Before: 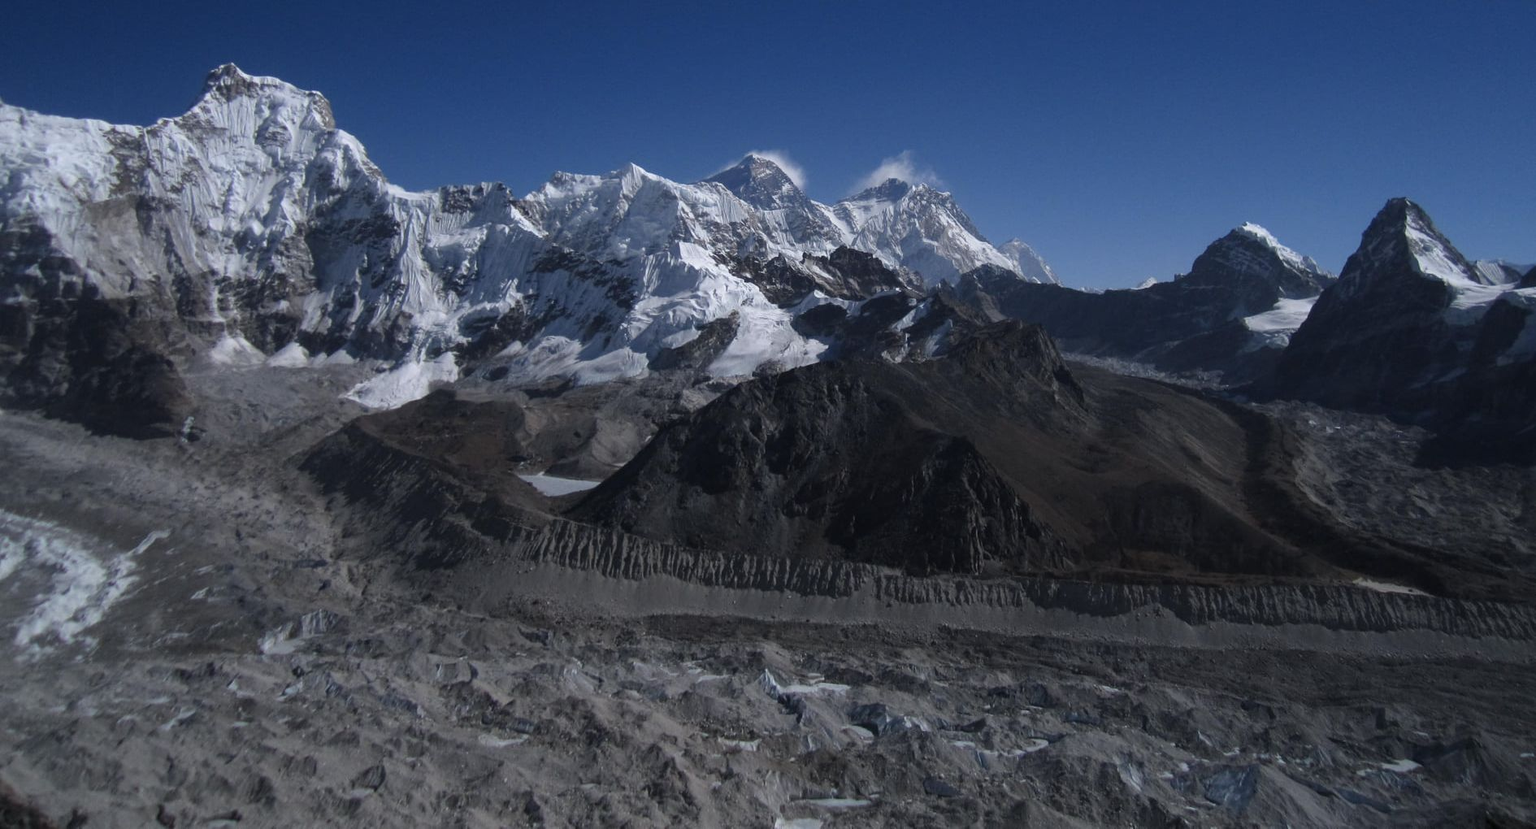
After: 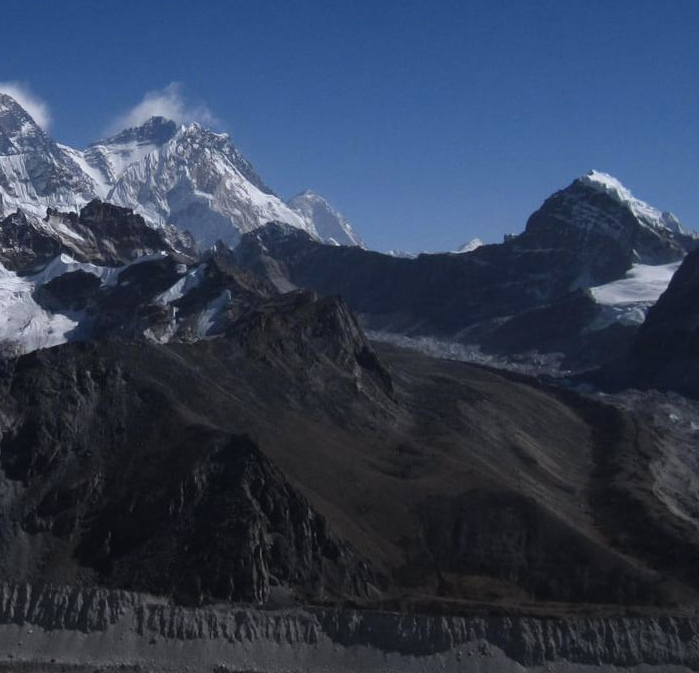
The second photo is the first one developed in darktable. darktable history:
crop and rotate: left 49.817%, top 10.133%, right 13.158%, bottom 23.86%
color balance rgb: perceptual saturation grading › global saturation 0.092%, global vibrance 16.17%, saturation formula JzAzBz (2021)
